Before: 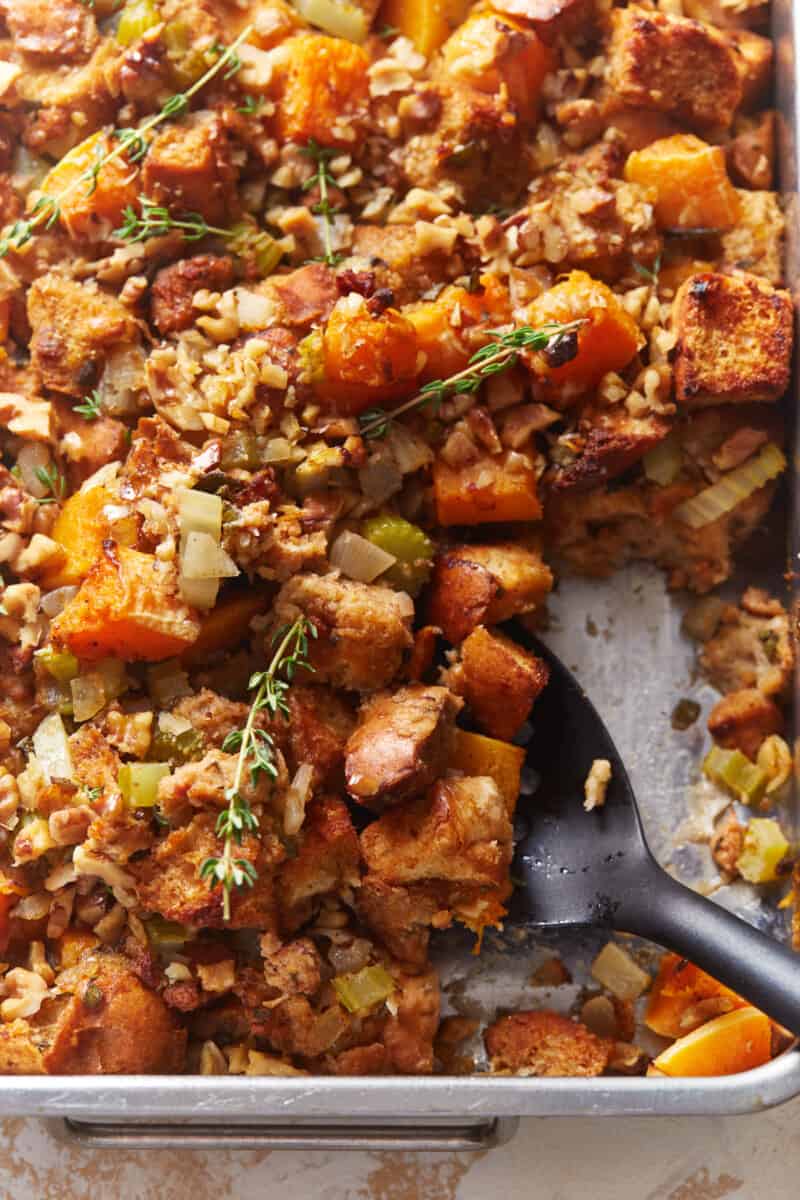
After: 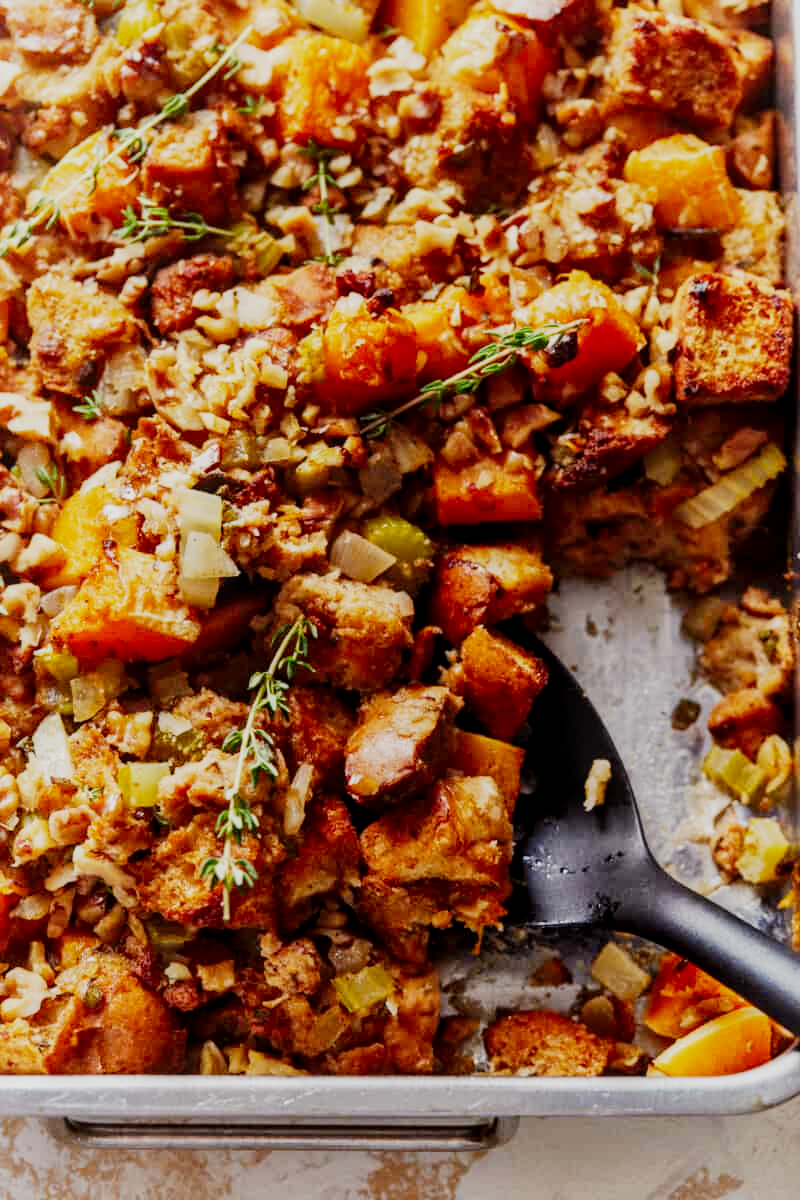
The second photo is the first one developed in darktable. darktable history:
tone curve: curves: ch0 [(0.003, 0) (0.066, 0.031) (0.163, 0.112) (0.264, 0.238) (0.395, 0.408) (0.517, 0.56) (0.684, 0.734) (0.791, 0.814) (1, 1)]; ch1 [(0, 0) (0.164, 0.115) (0.337, 0.332) (0.39, 0.398) (0.464, 0.461) (0.501, 0.5) (0.507, 0.5) (0.534, 0.532) (0.577, 0.59) (0.652, 0.681) (0.733, 0.749) (0.811, 0.796) (1, 1)]; ch2 [(0, 0) (0.337, 0.382) (0.464, 0.476) (0.501, 0.5) (0.527, 0.54) (0.551, 0.565) (0.6, 0.59) (0.687, 0.675) (1, 1)], preserve colors none
local contrast: on, module defaults
filmic rgb: black relative exposure -16 EV, white relative exposure 6.89 EV, hardness 4.67, add noise in highlights 0, preserve chrominance no, color science v3 (2019), use custom middle-gray values true, contrast in highlights soft
